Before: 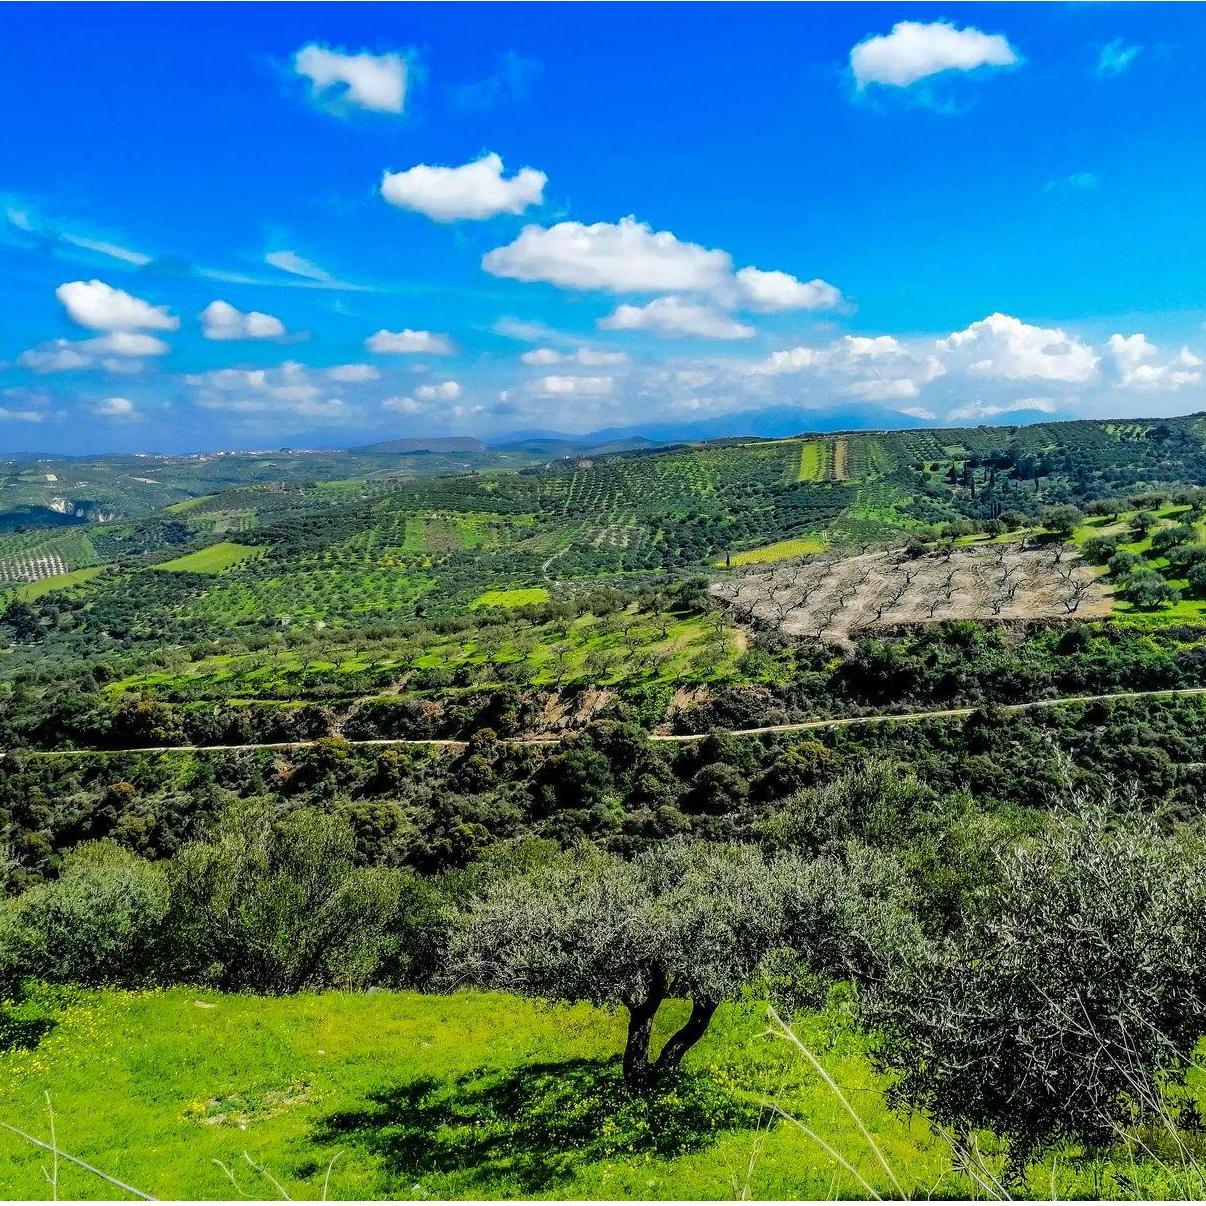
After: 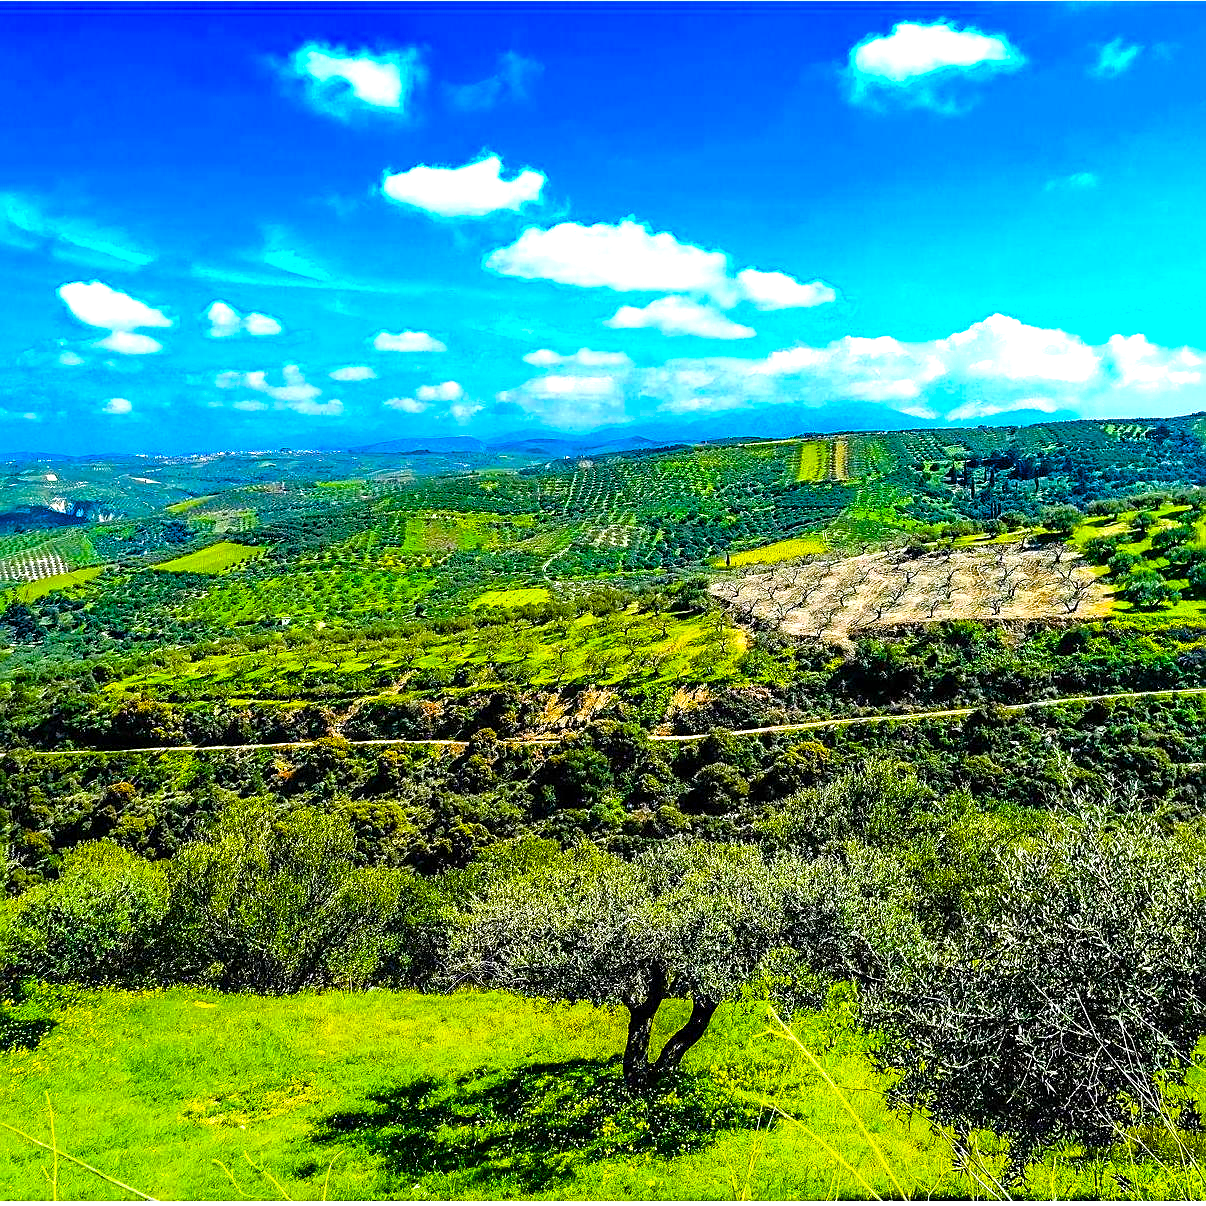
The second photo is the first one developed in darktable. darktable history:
color balance rgb: linear chroma grading › global chroma 25%, perceptual saturation grading › global saturation 40%, perceptual saturation grading › highlights -50%, perceptual saturation grading › shadows 30%, perceptual brilliance grading › global brilliance 25%, global vibrance 60%
sharpen: on, module defaults
